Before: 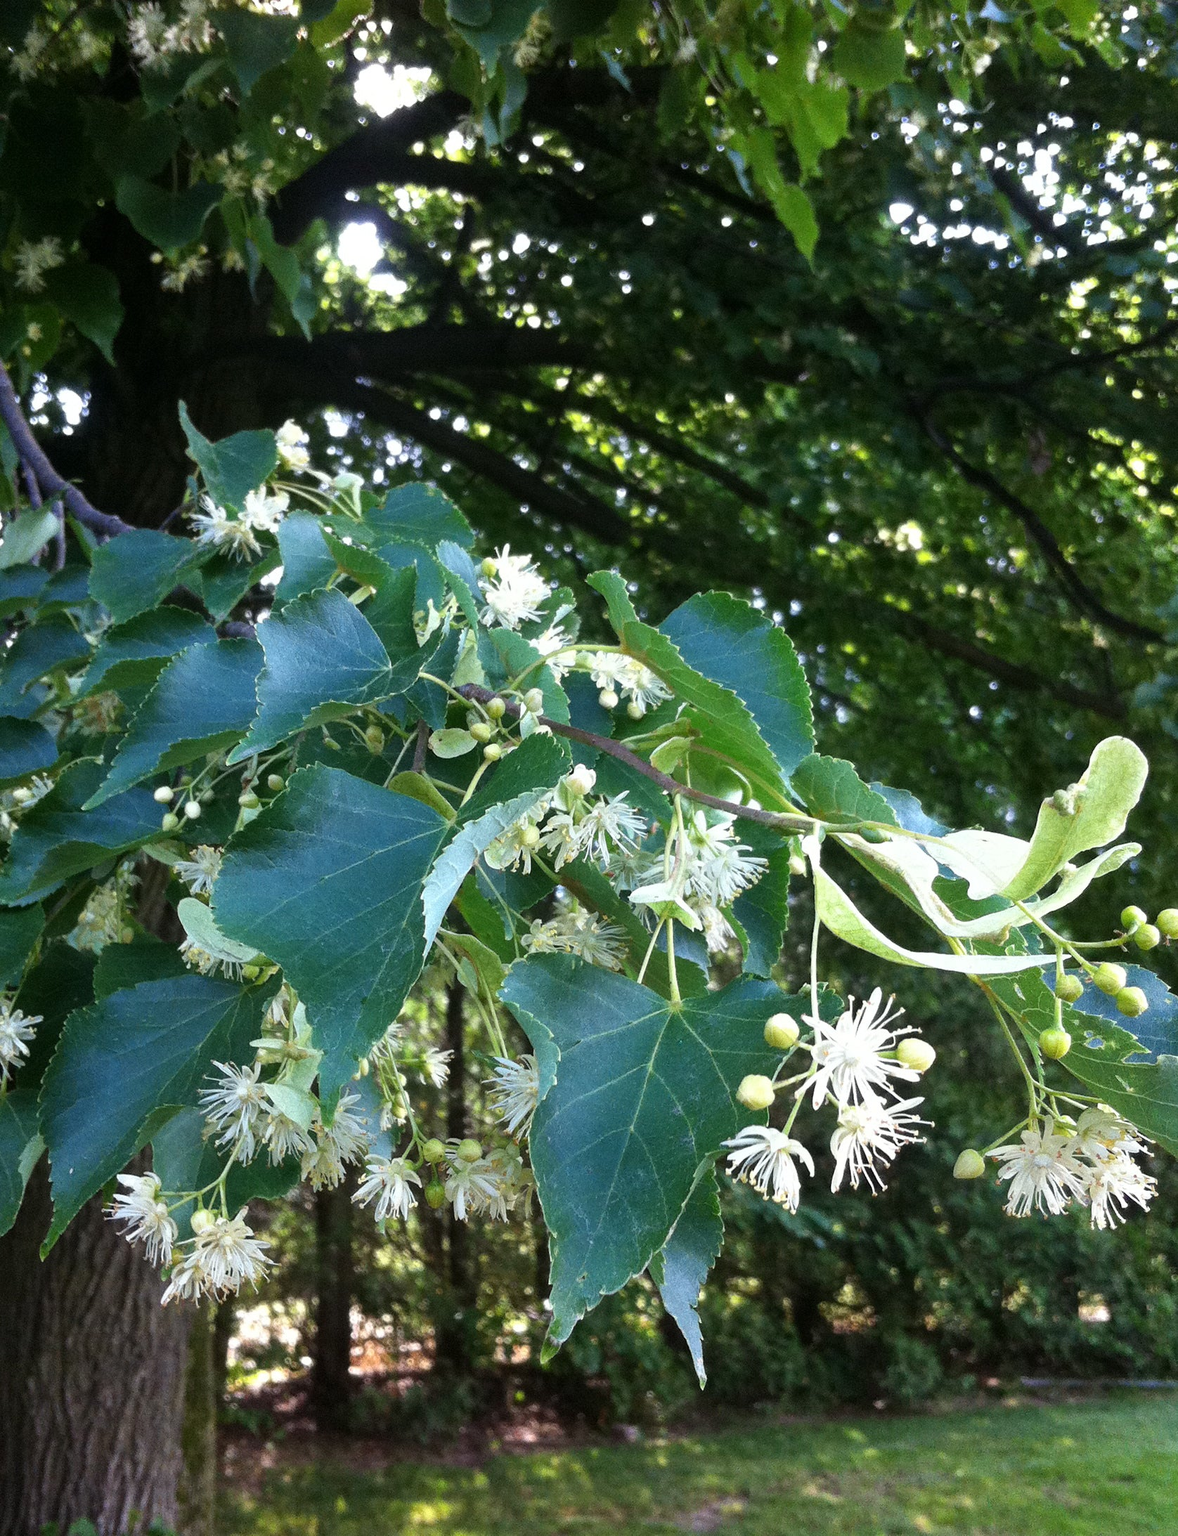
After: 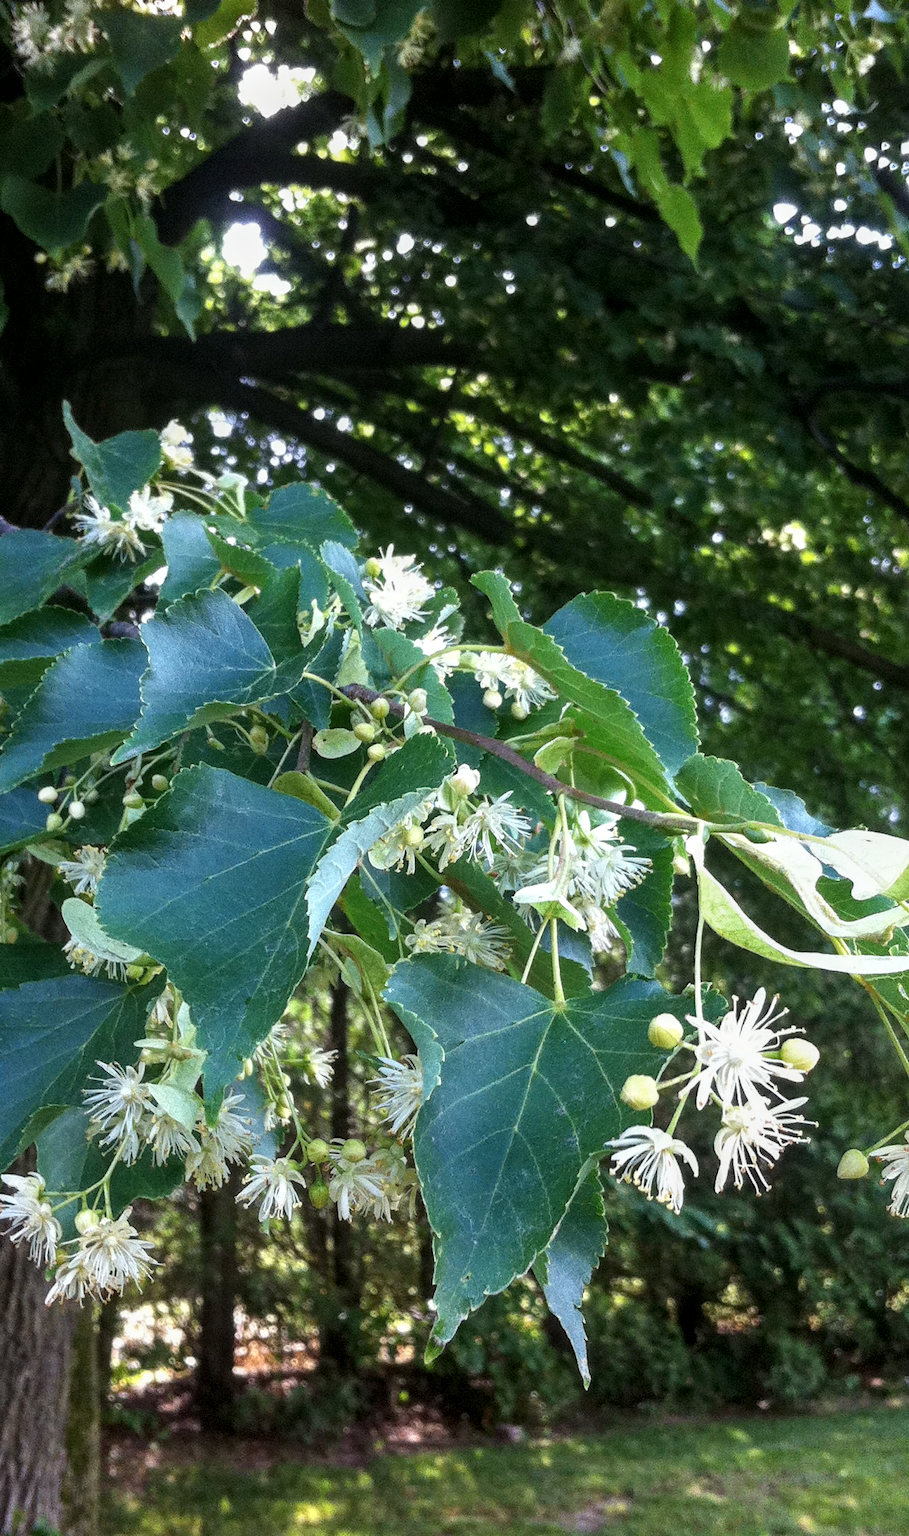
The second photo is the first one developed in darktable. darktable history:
crop: left 9.883%, right 12.579%
exposure: compensate highlight preservation false
local contrast: on, module defaults
